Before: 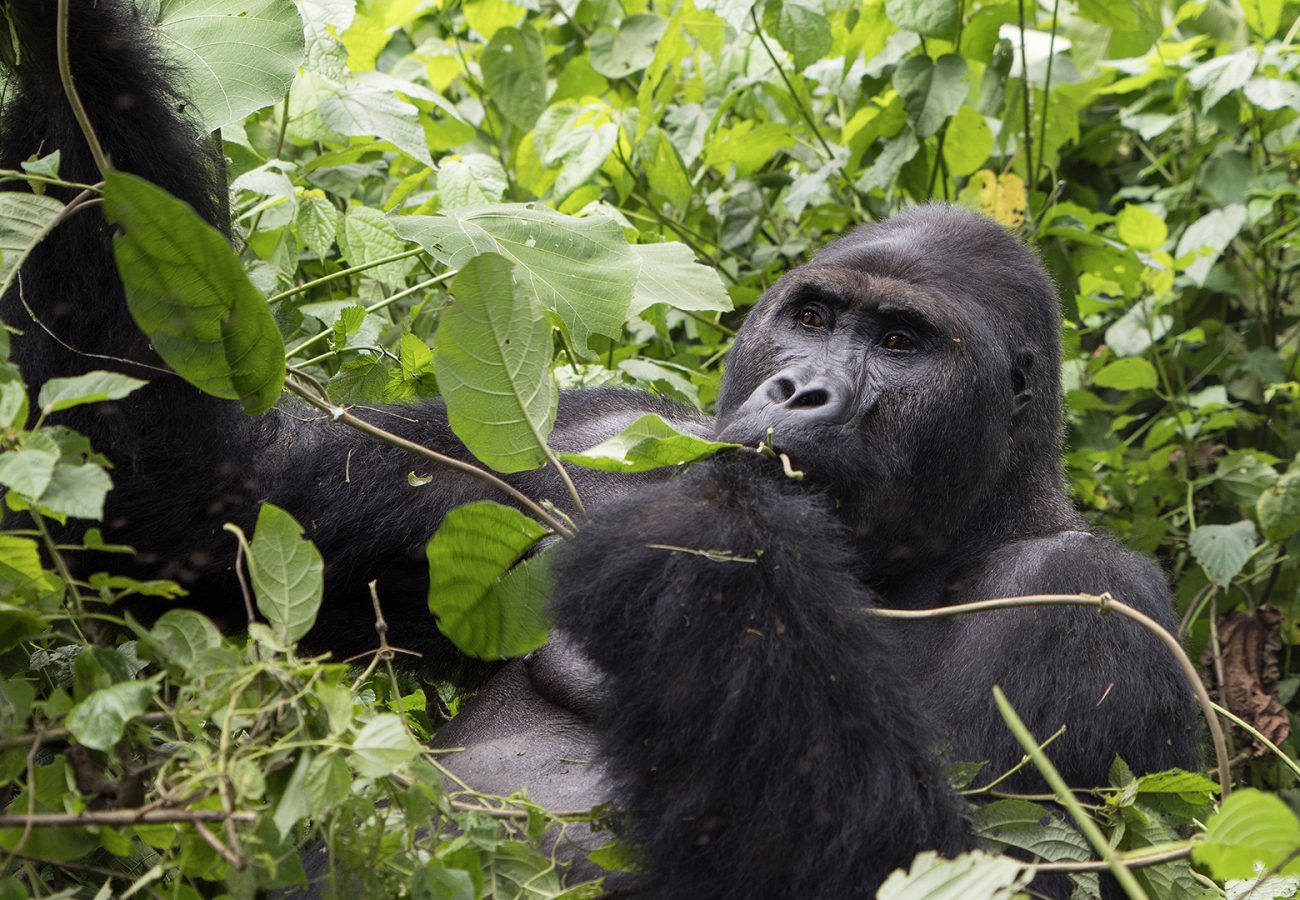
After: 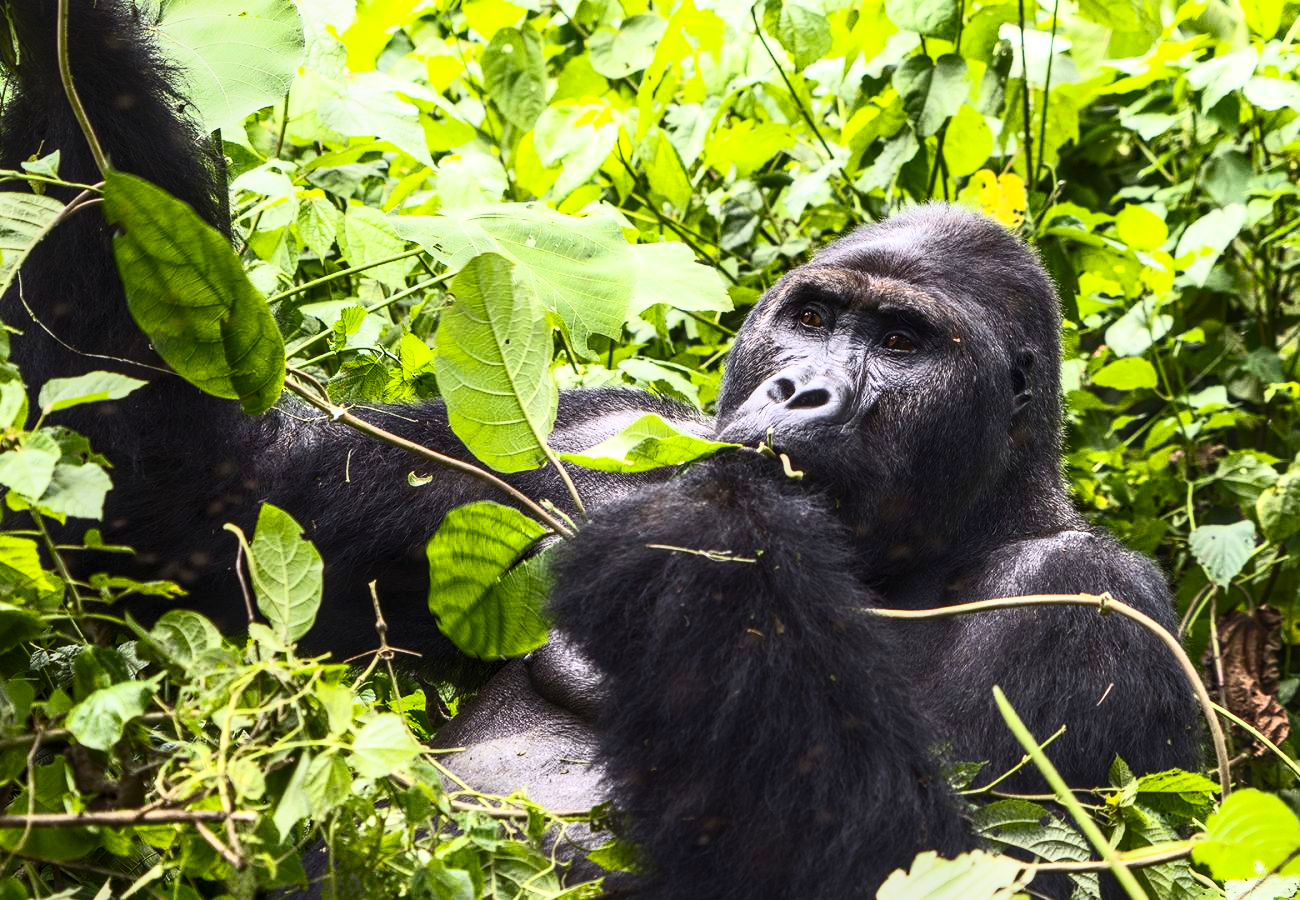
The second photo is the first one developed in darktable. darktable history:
local contrast: detail 130%
contrast brightness saturation: contrast 0.61, brightness 0.349, saturation 0.137
color balance rgb: perceptual saturation grading › global saturation 25.22%, global vibrance 20%
